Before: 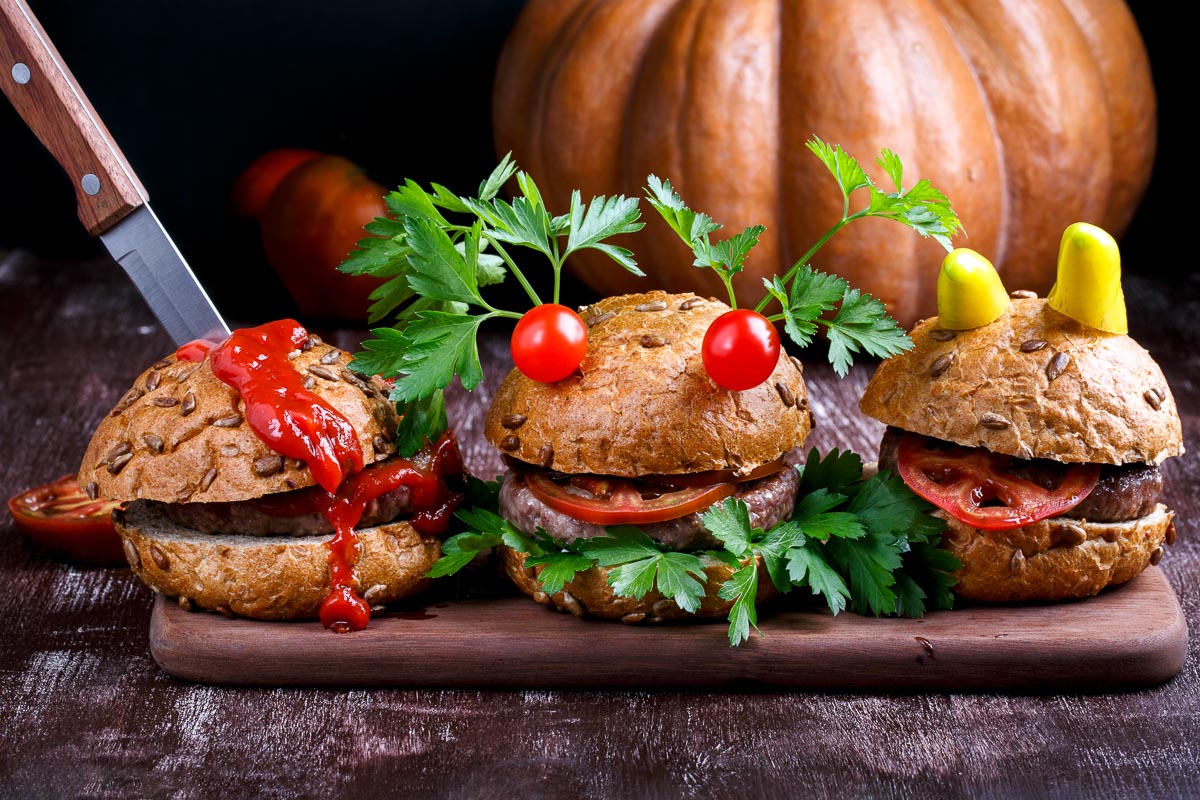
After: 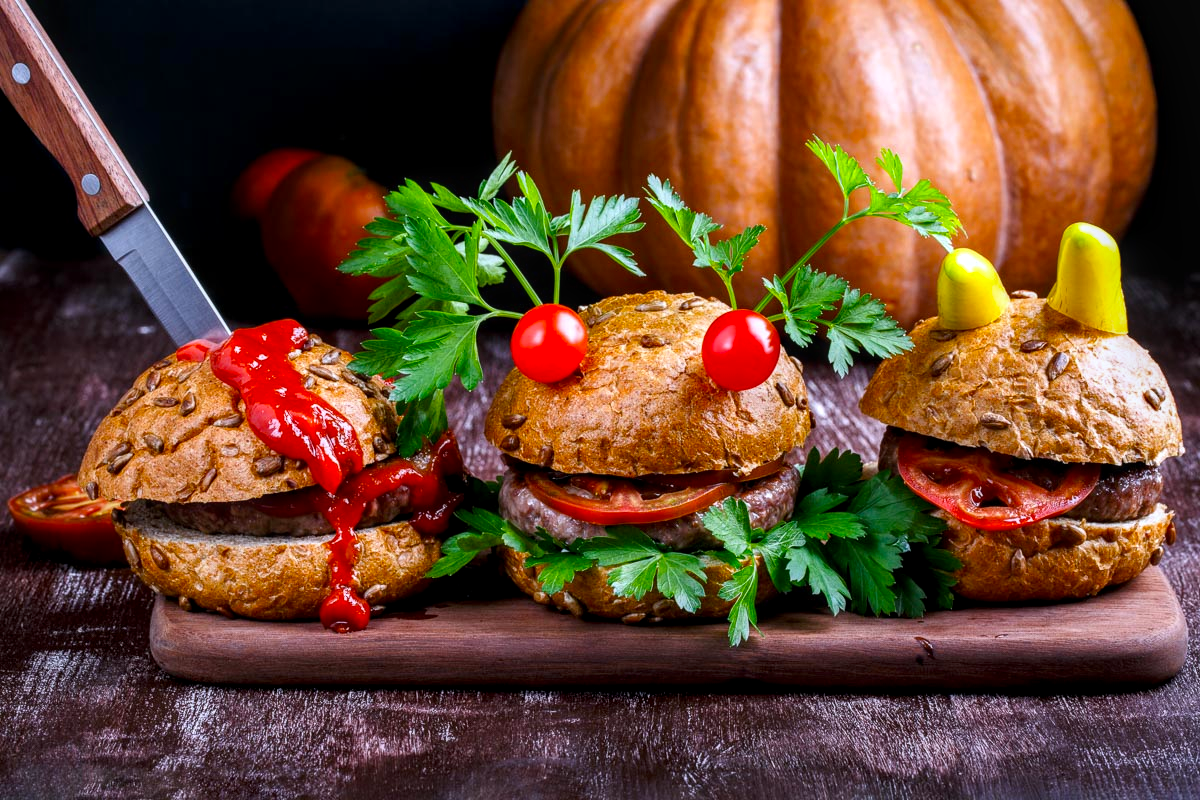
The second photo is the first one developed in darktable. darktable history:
white balance: red 0.983, blue 1.036
color balance: output saturation 120%
local contrast: on, module defaults
